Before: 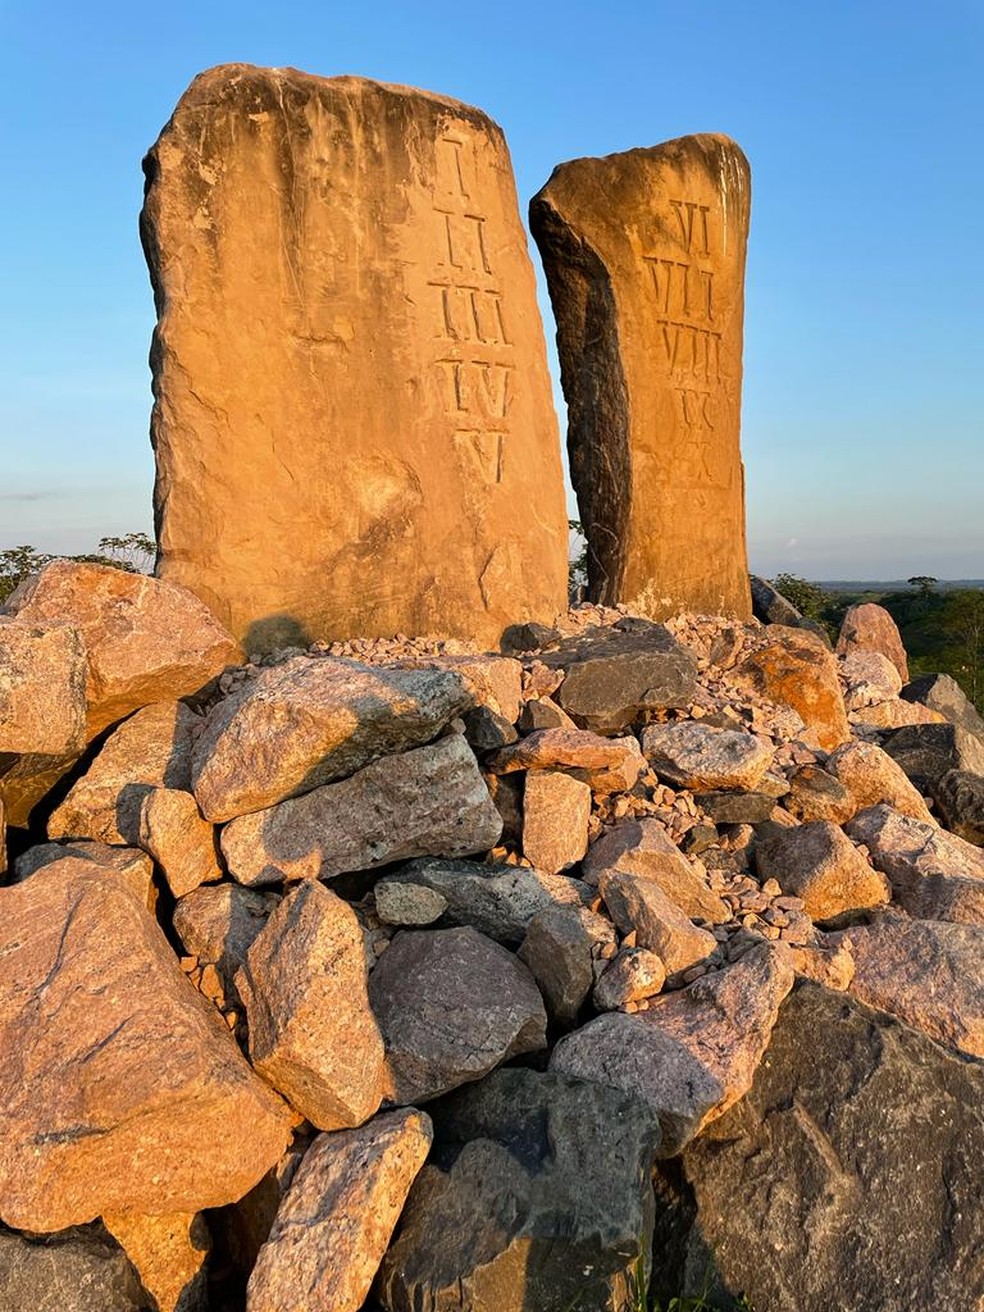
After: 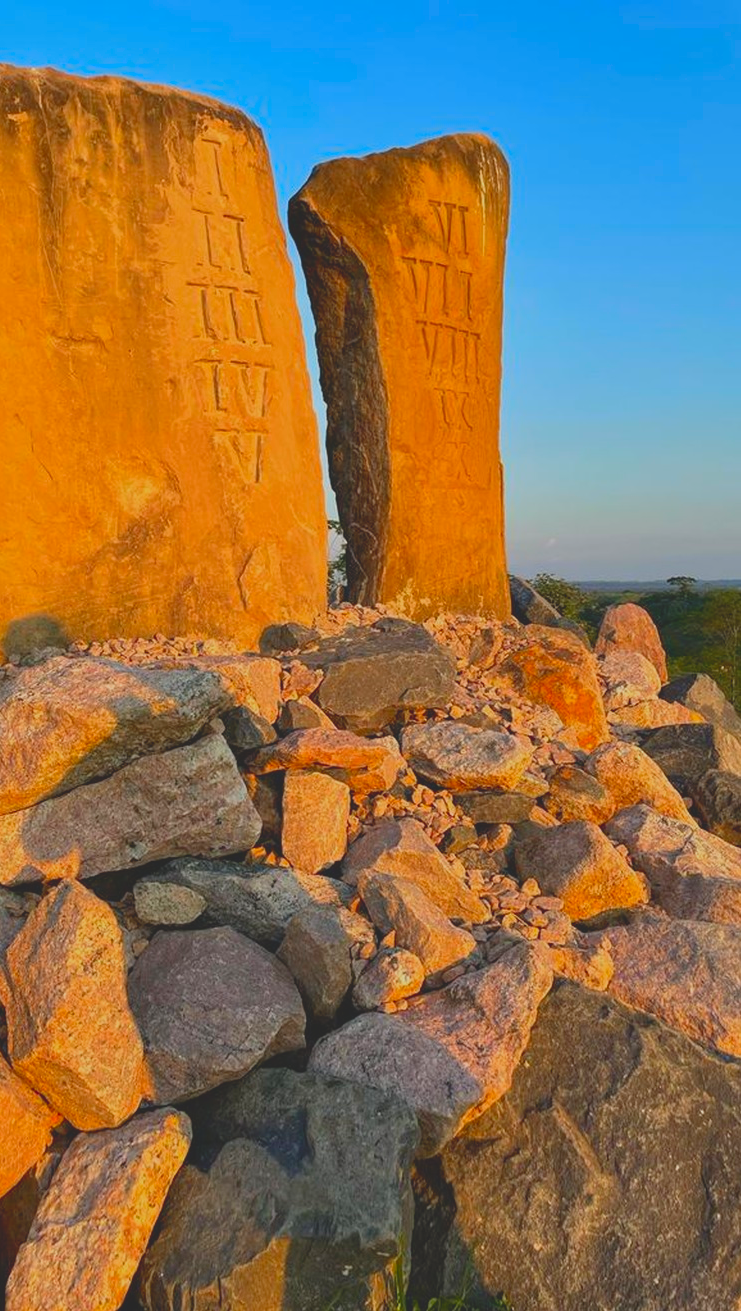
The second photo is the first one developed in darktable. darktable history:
contrast brightness saturation: contrast -0.19, saturation 0.19
crop and rotate: left 24.6%
lowpass: radius 0.1, contrast 0.85, saturation 1.1, unbound 0
